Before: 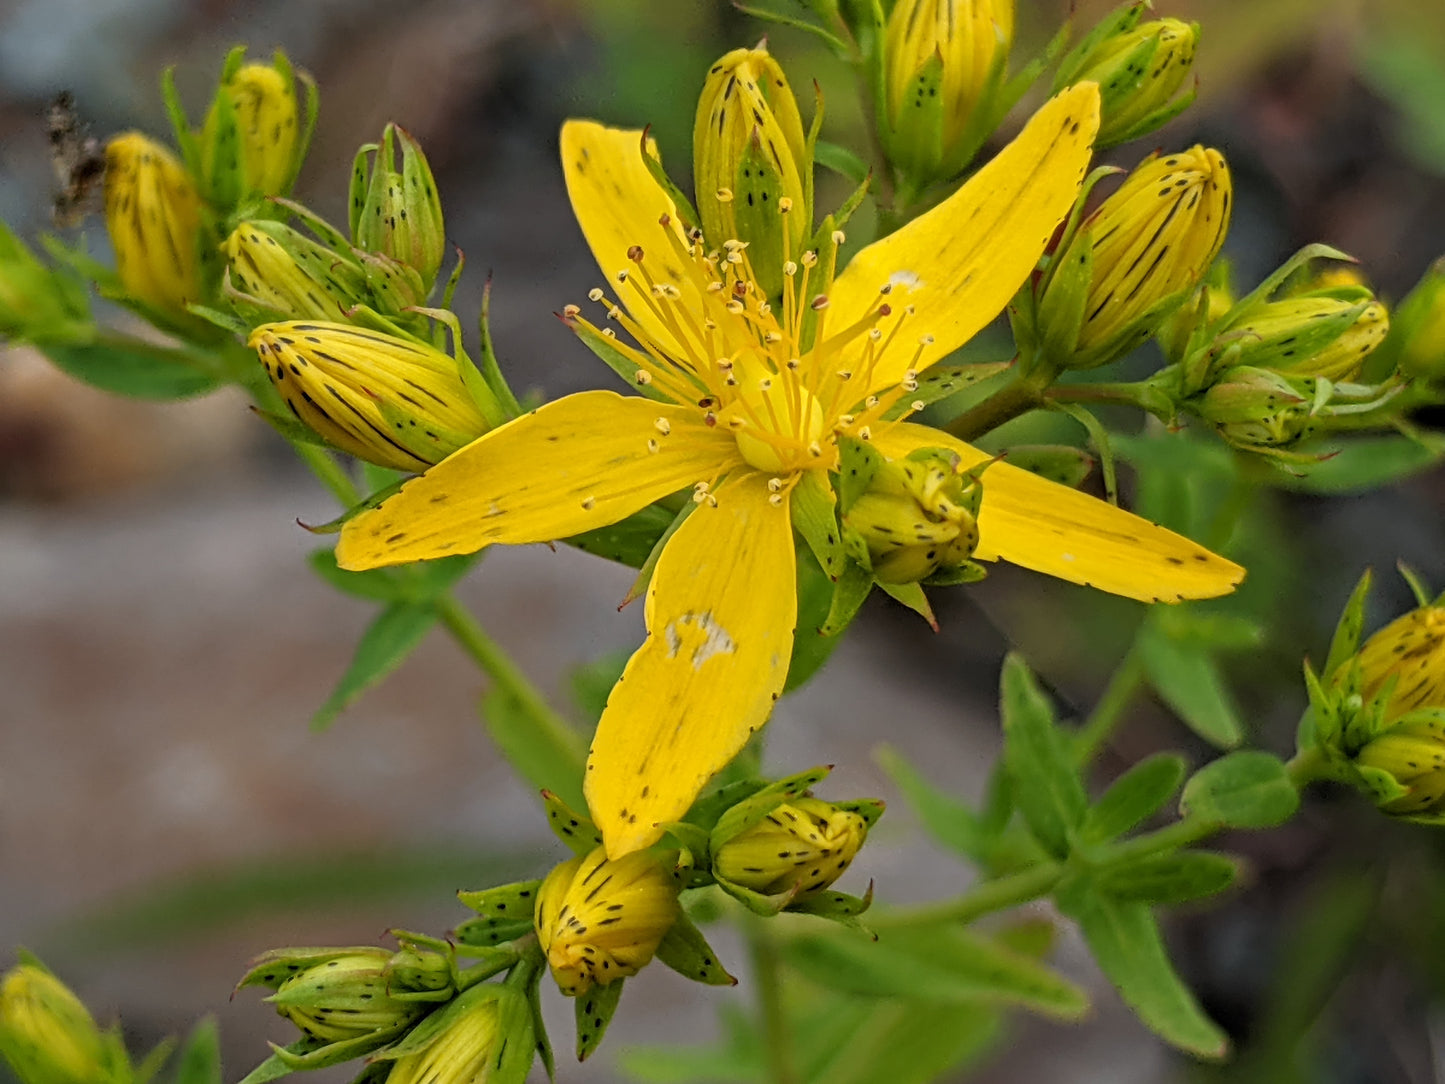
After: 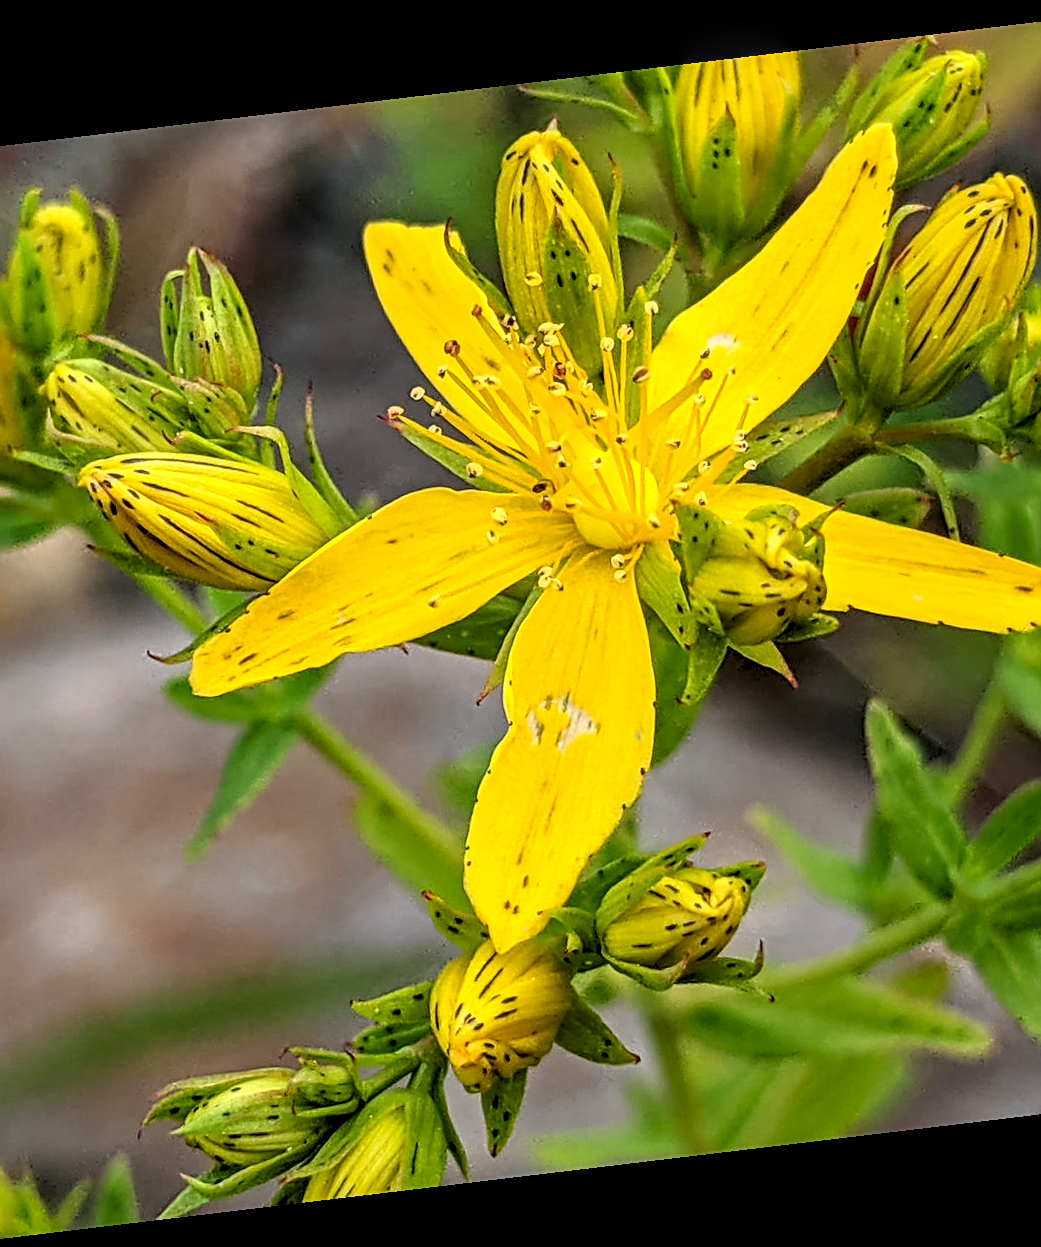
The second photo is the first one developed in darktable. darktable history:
contrast brightness saturation: contrast 0.2, brightness 0.16, saturation 0.22
sharpen: on, module defaults
crop and rotate: left 13.409%, right 19.924%
local contrast: detail 144%
rotate and perspective: rotation -6.83°, automatic cropping off
